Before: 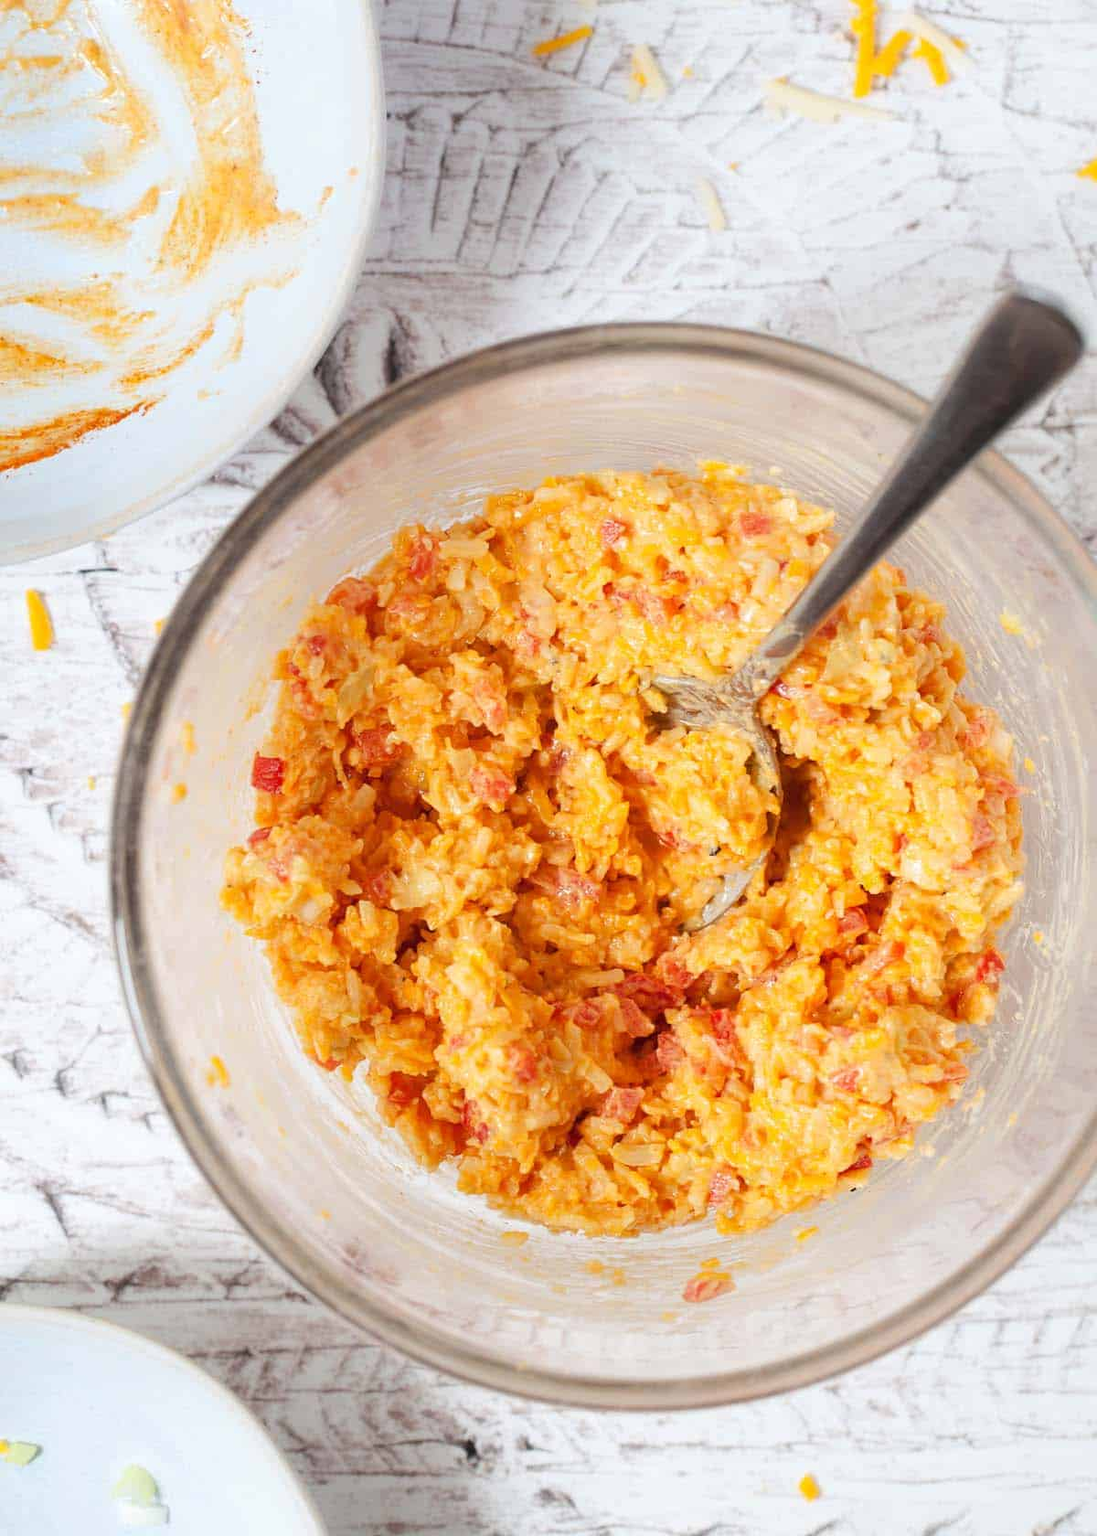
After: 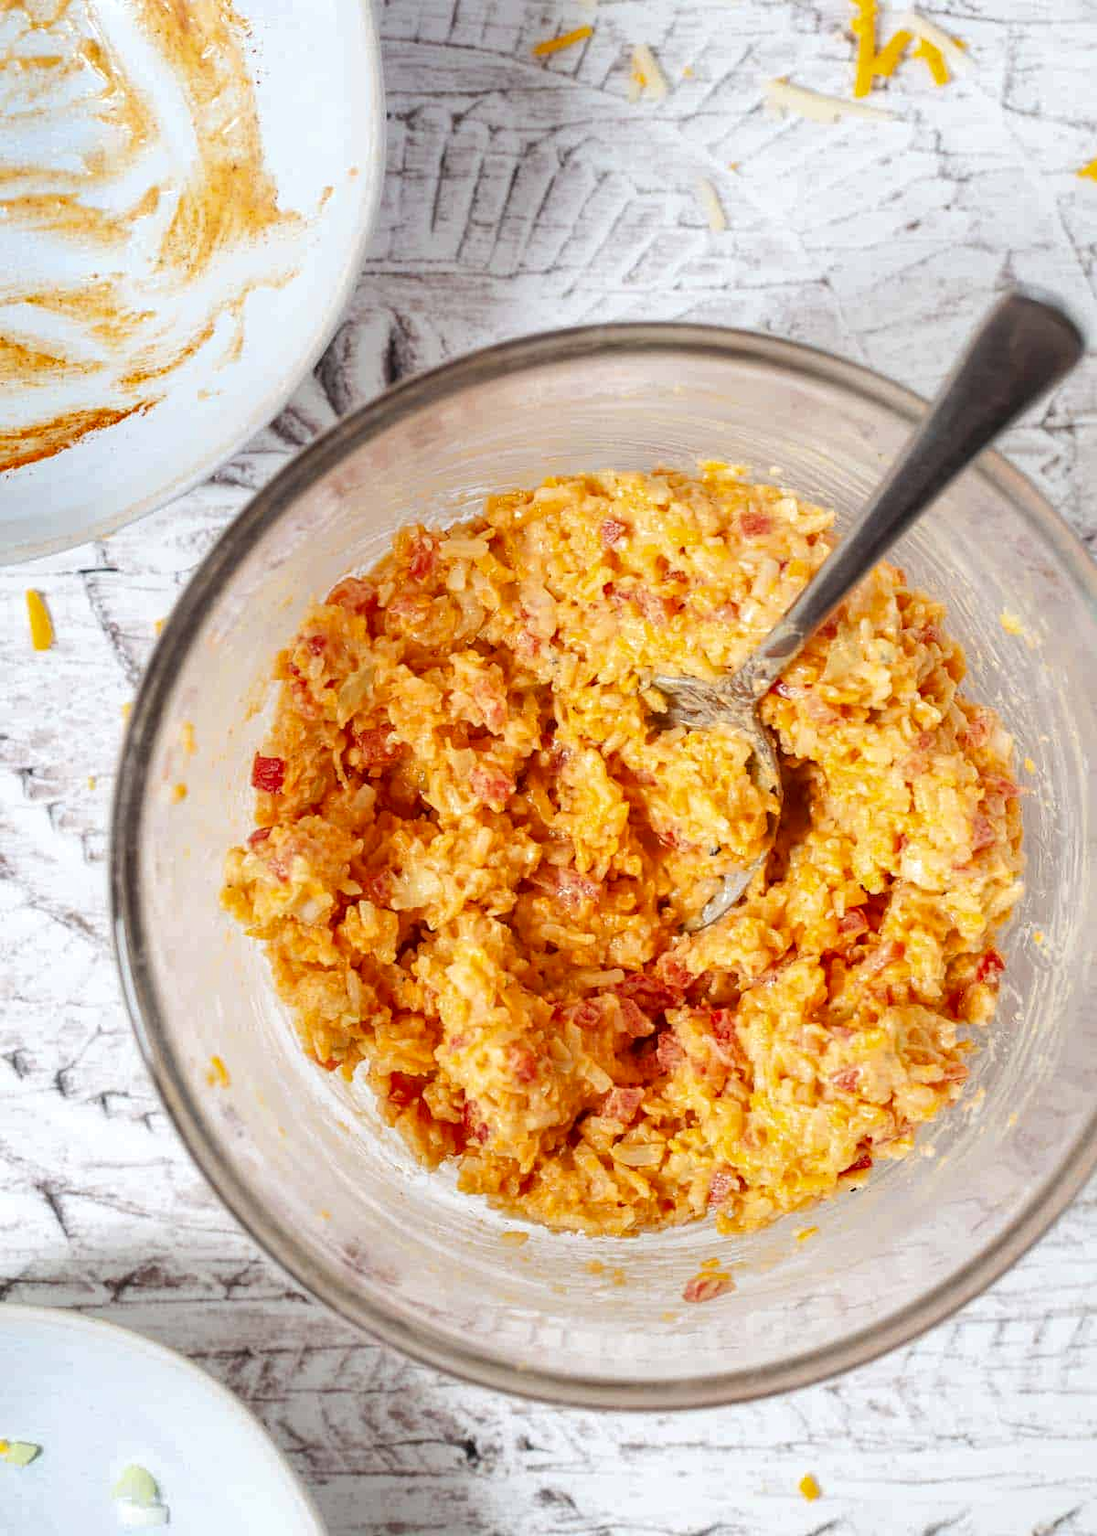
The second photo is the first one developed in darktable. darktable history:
shadows and highlights: shadows 32, highlights -32, soften with gaussian
local contrast: on, module defaults
